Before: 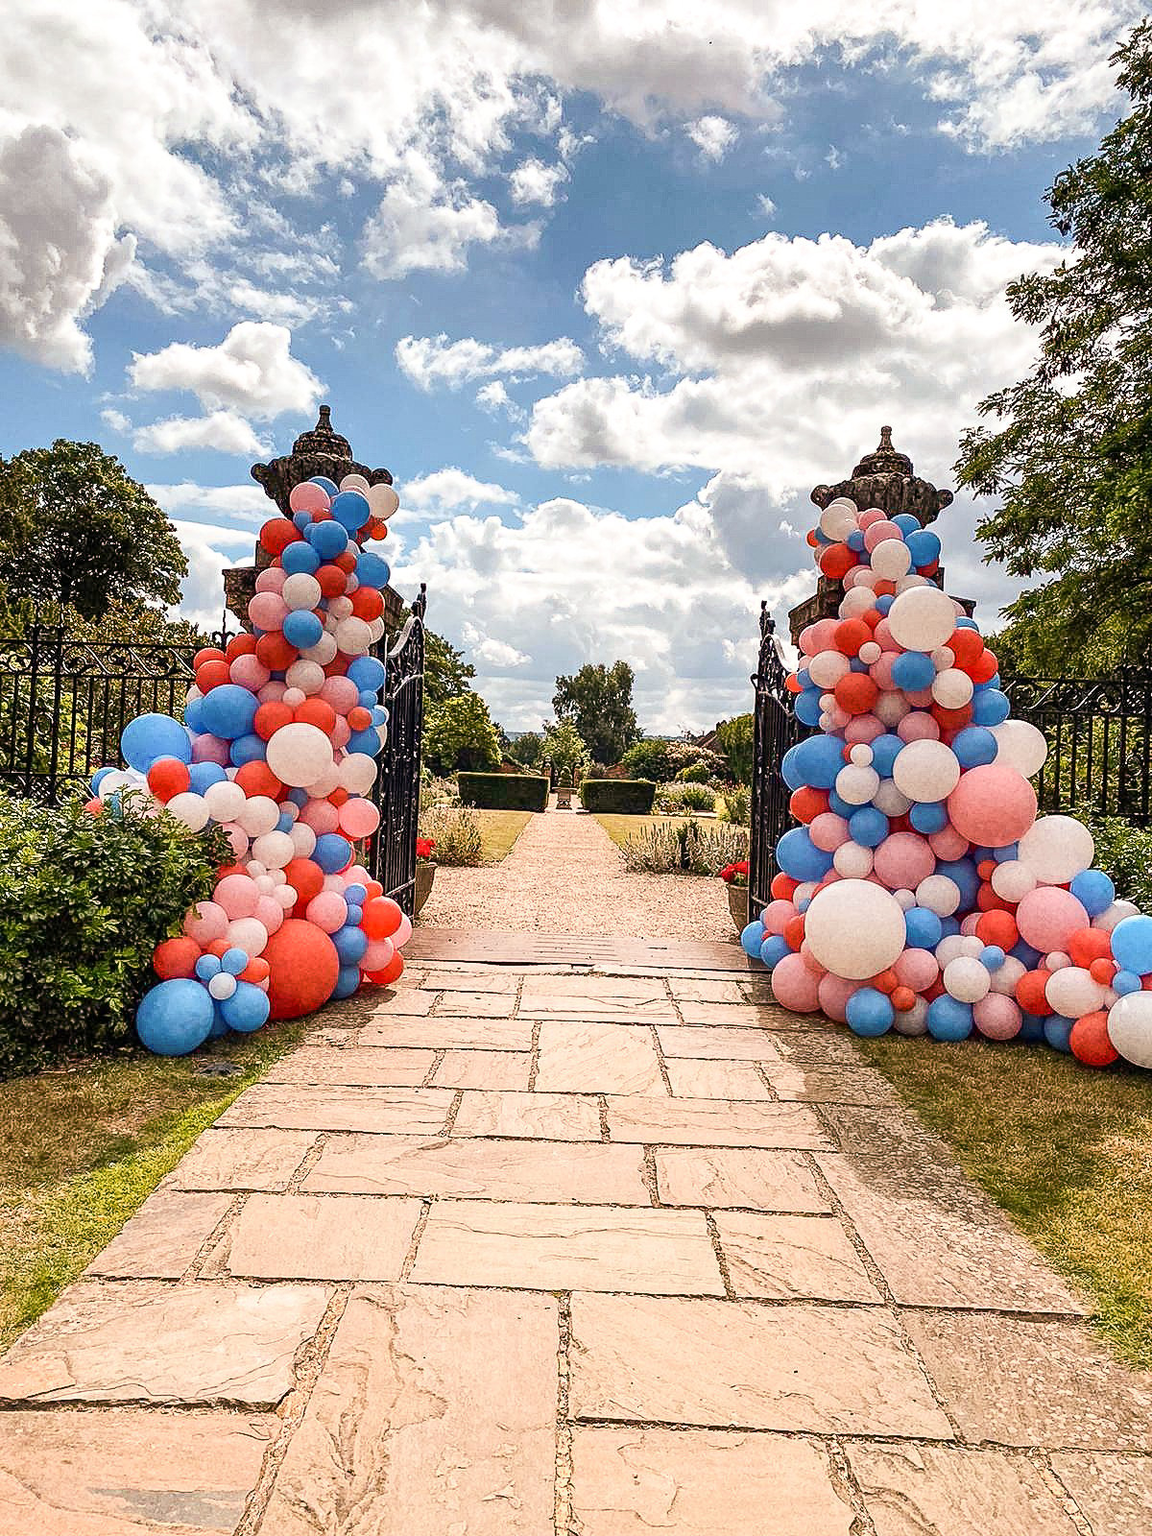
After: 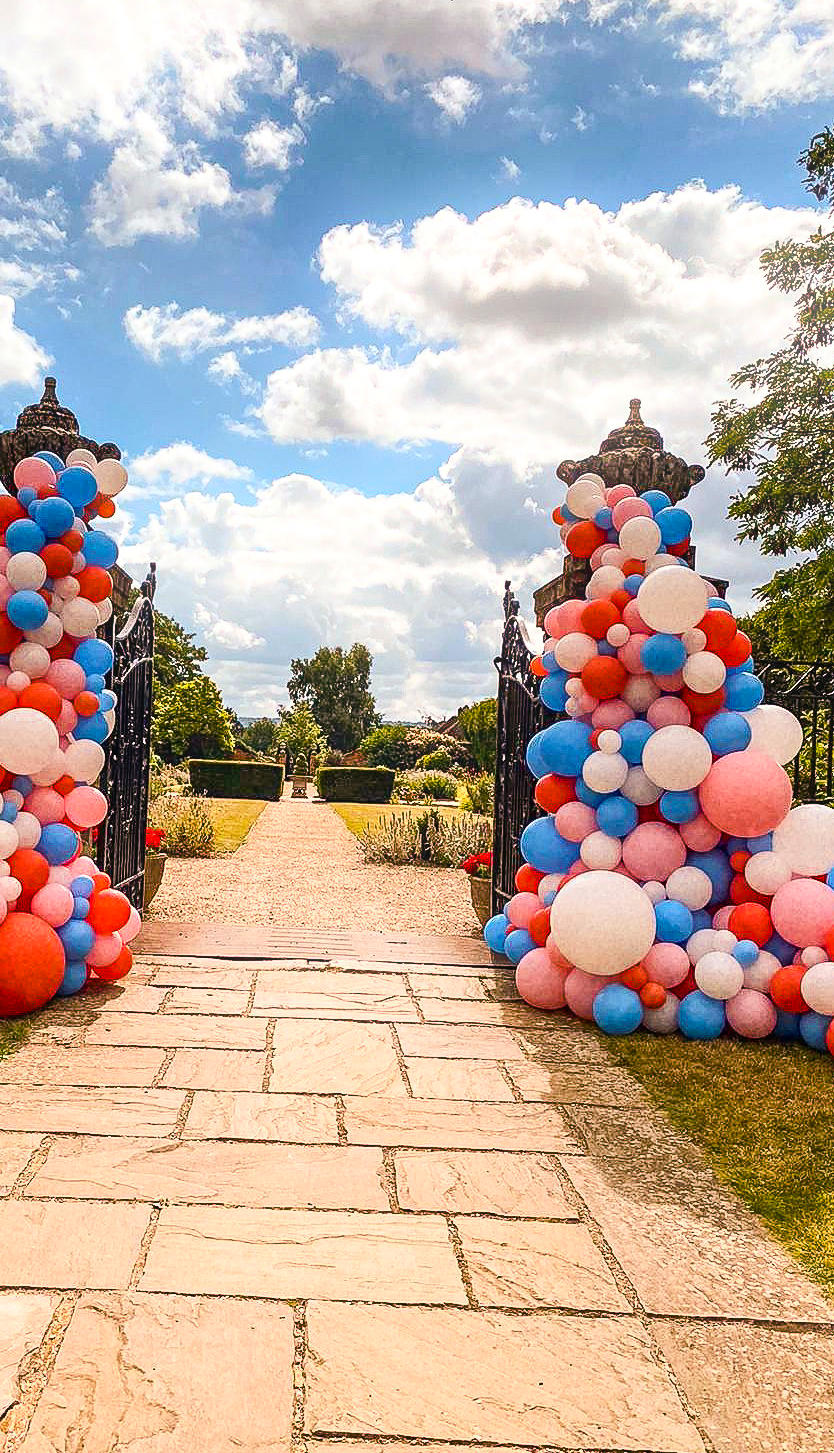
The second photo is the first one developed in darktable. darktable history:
bloom: size 9%, threshold 100%, strength 7%
color balance rgb: perceptual saturation grading › global saturation 25%, global vibrance 20%
white balance: emerald 1
tone equalizer: on, module defaults
crop and rotate: left 24.034%, top 2.838%, right 6.406%, bottom 6.299%
